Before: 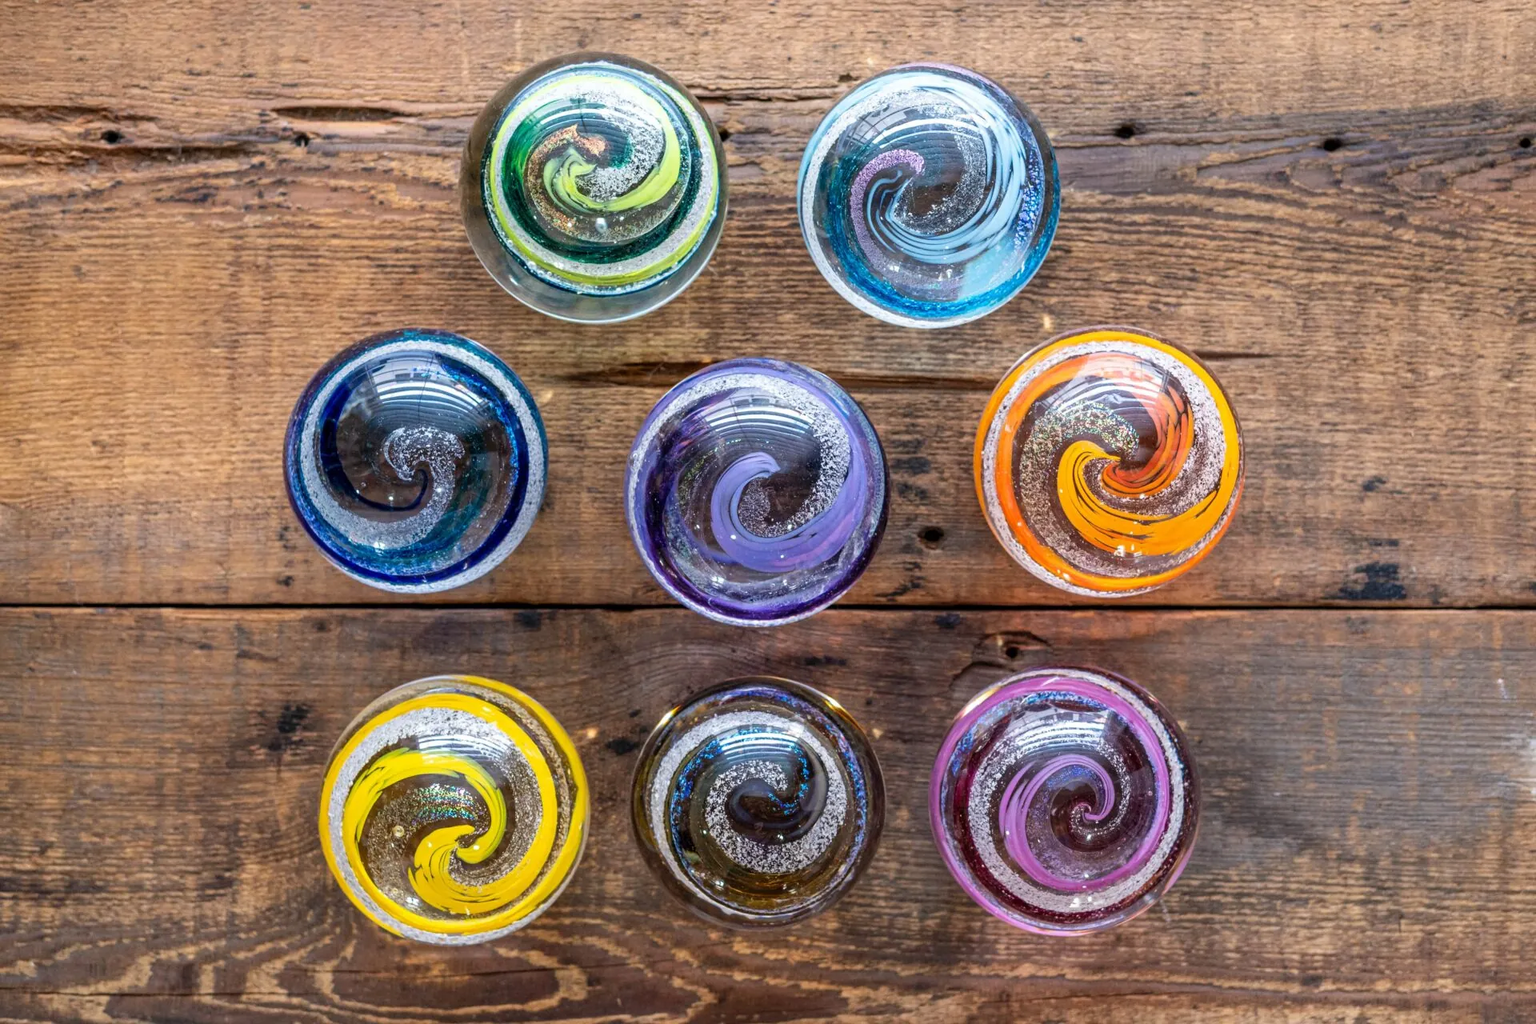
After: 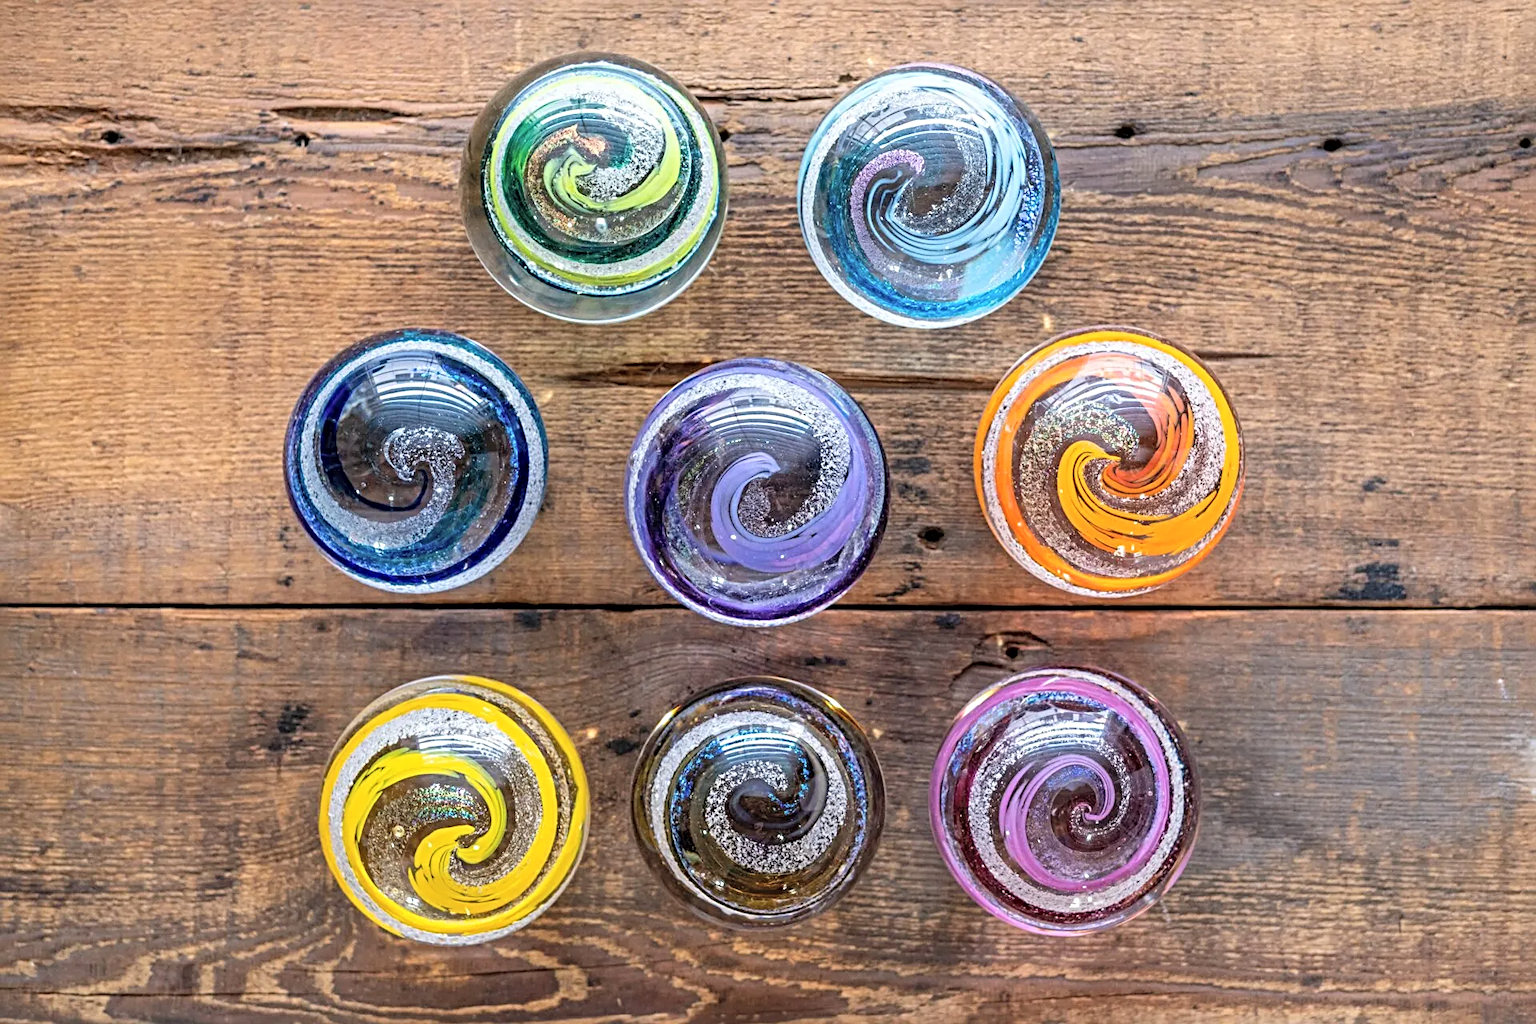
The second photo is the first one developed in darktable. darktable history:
contrast brightness saturation: brightness 0.13
sharpen: radius 4
